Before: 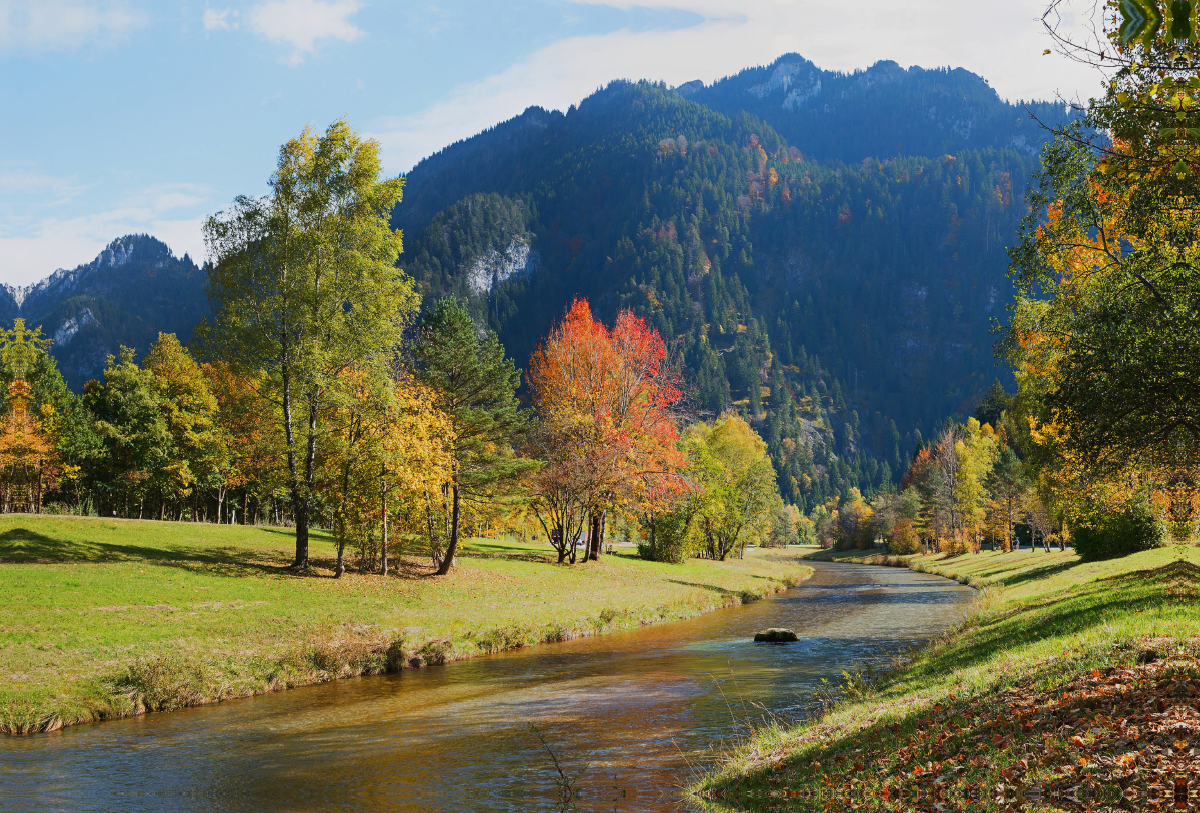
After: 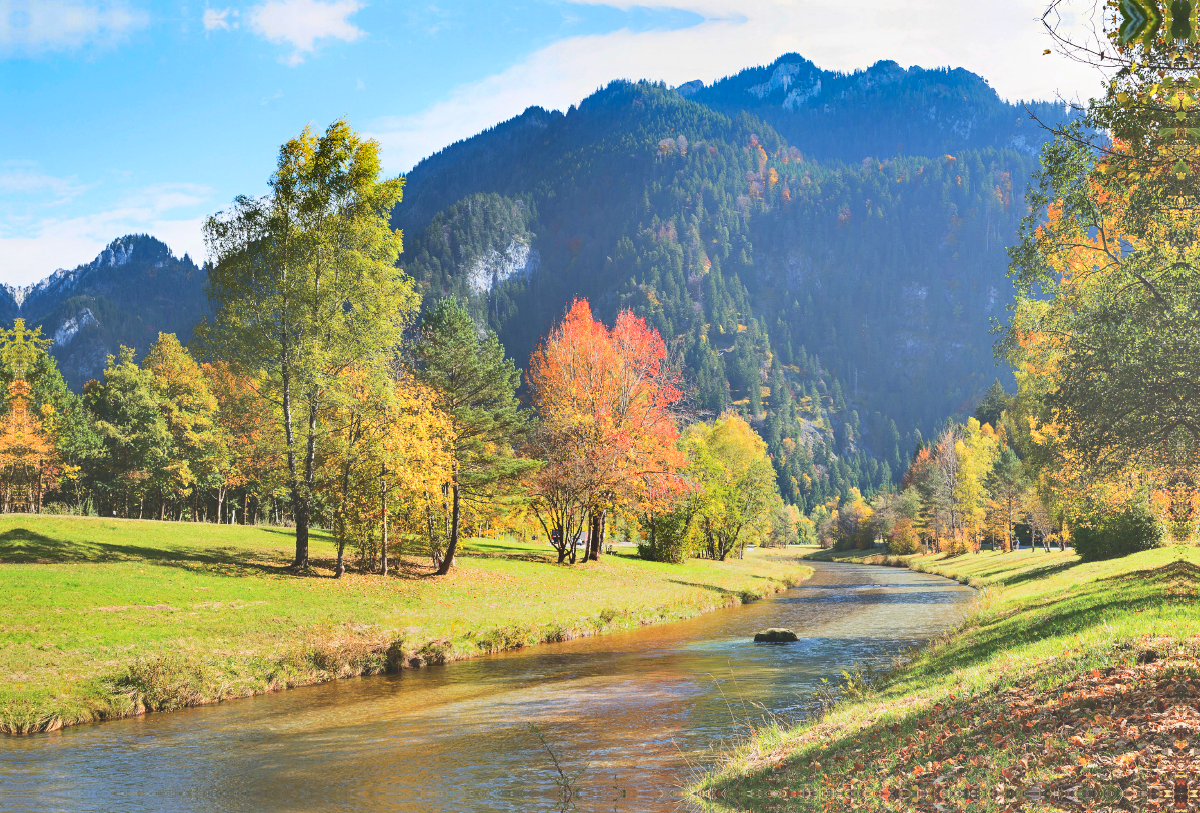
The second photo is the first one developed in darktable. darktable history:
color balance rgb: global offset › luminance 0.722%, perceptual saturation grading › global saturation -12.661%, global vibrance 20%
contrast brightness saturation: brightness 0.985
exposure: black level correction 0.002, exposure 0.299 EV, compensate highlight preservation false
shadows and highlights: shadows 24.74, highlights -76.63, soften with gaussian
